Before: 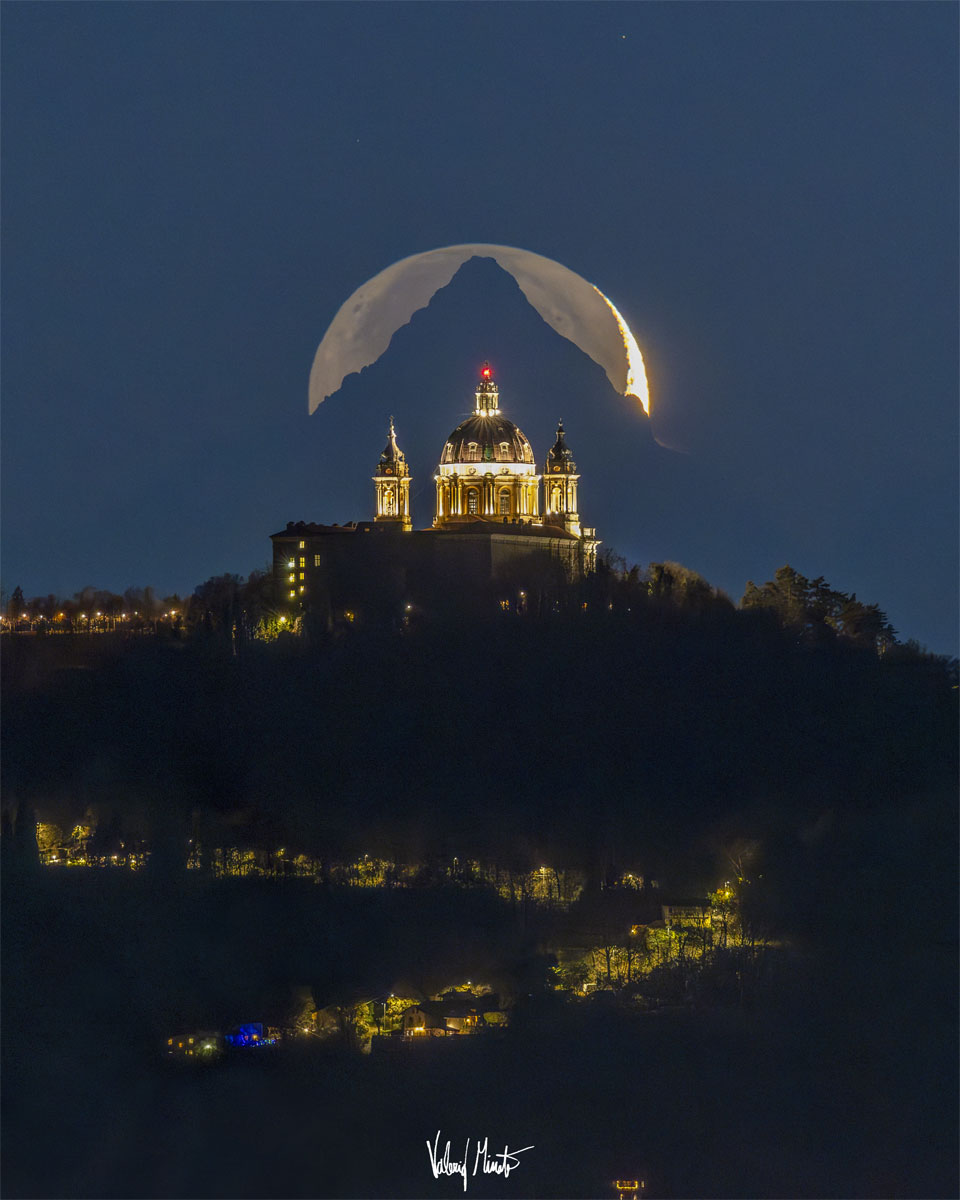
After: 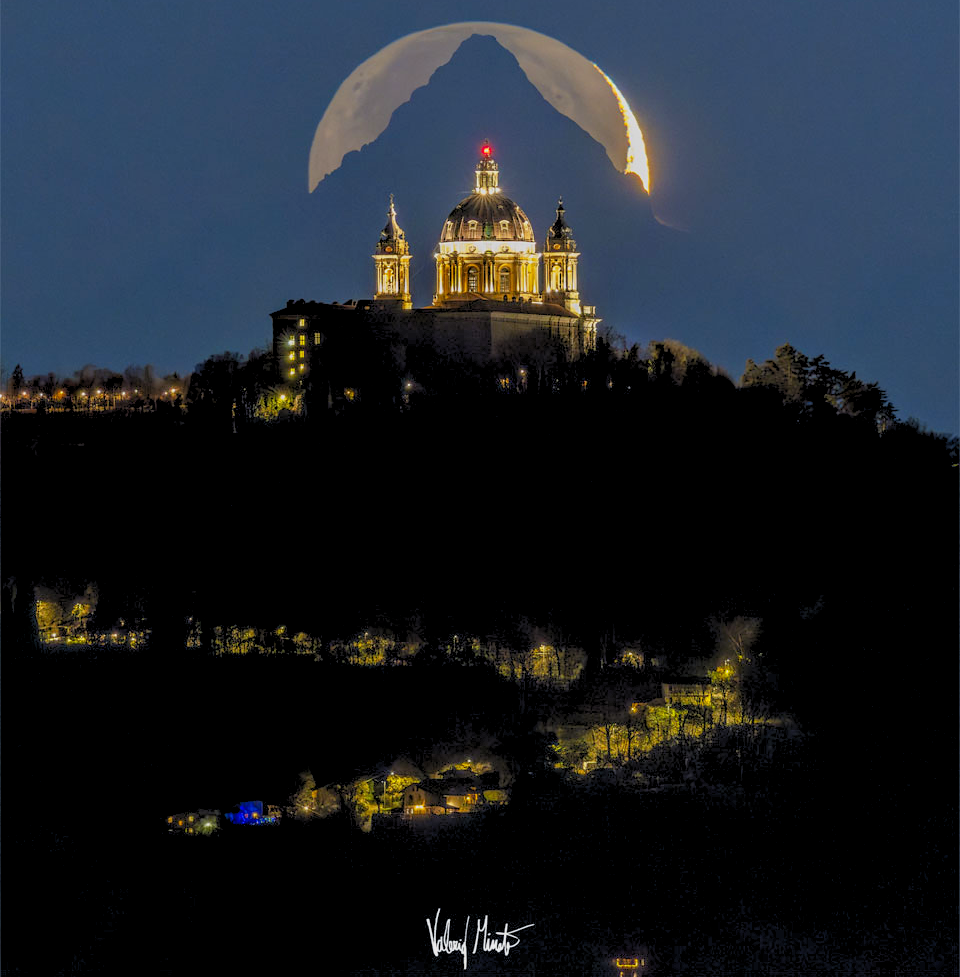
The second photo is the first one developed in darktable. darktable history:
contrast brightness saturation: saturation 0.1
rgb levels: preserve colors sum RGB, levels [[0.038, 0.433, 0.934], [0, 0.5, 1], [0, 0.5, 1]]
crop and rotate: top 18.507%
